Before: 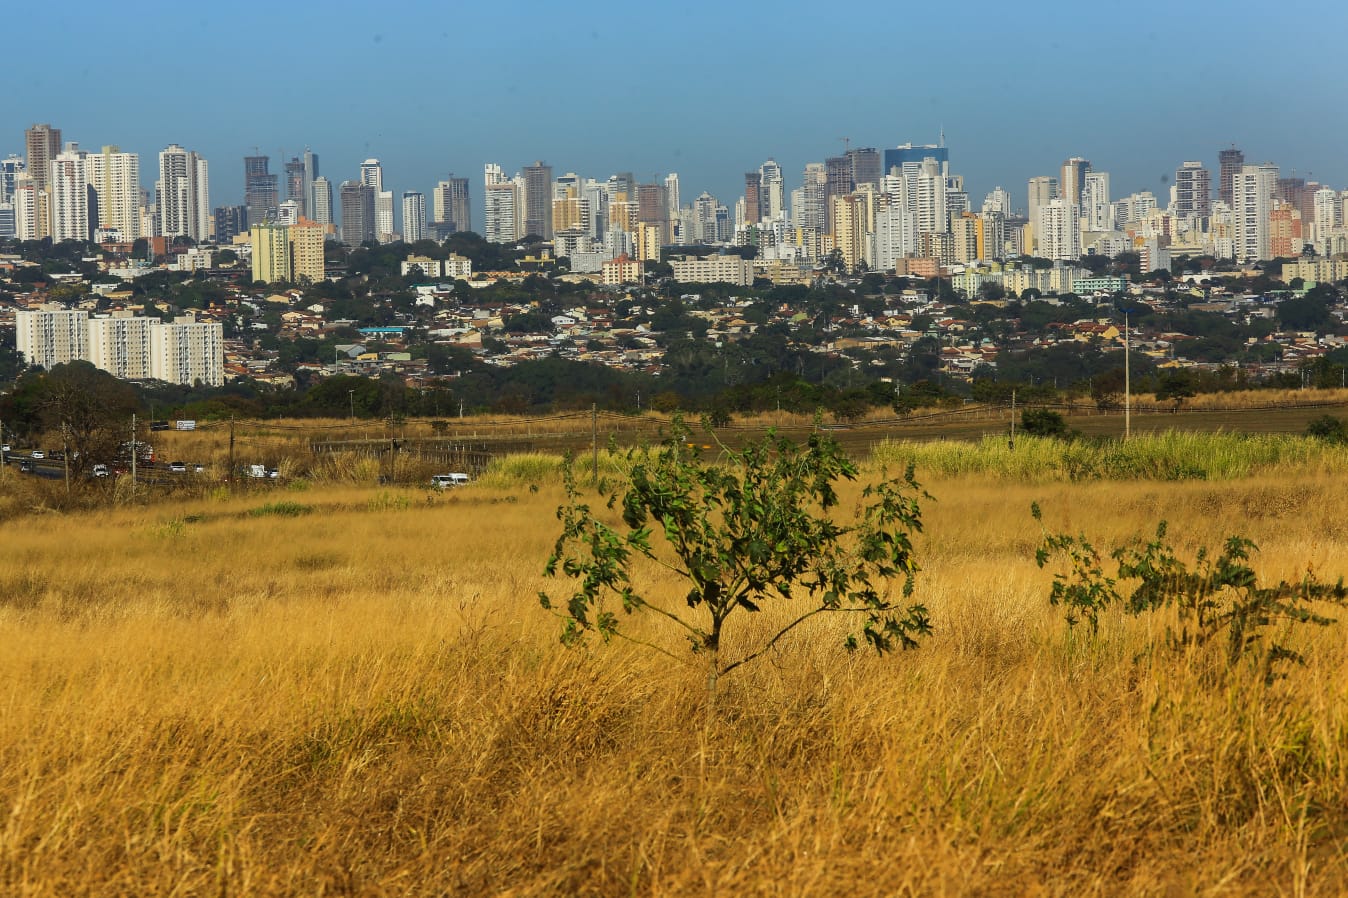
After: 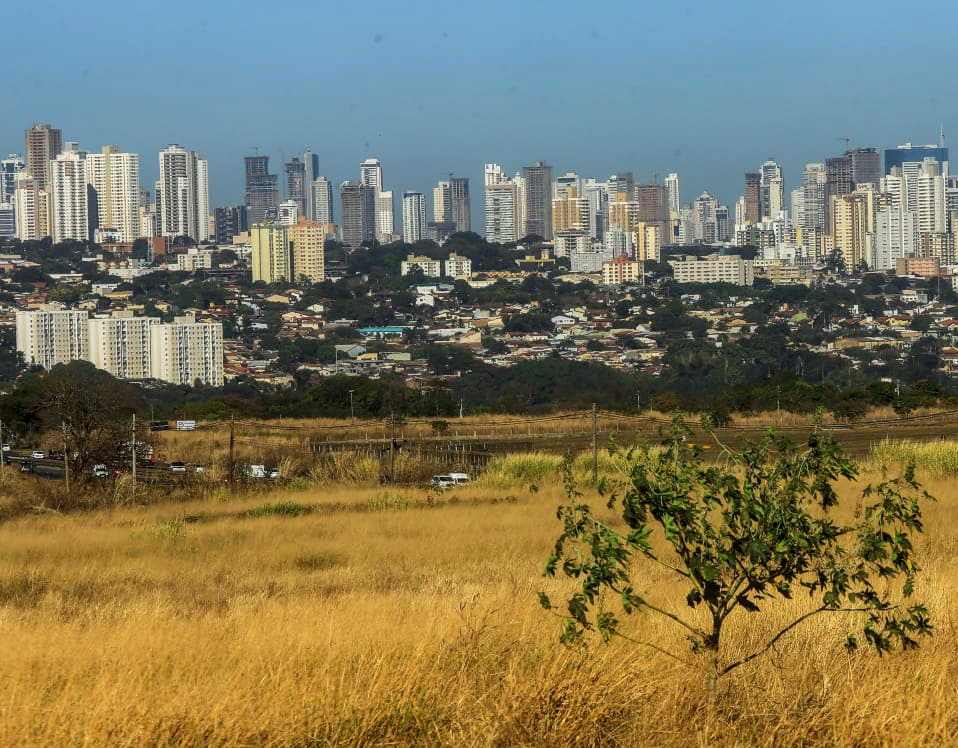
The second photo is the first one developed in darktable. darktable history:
crop: right 28.885%, bottom 16.626%
local contrast: on, module defaults
contrast brightness saturation: saturation -0.05
